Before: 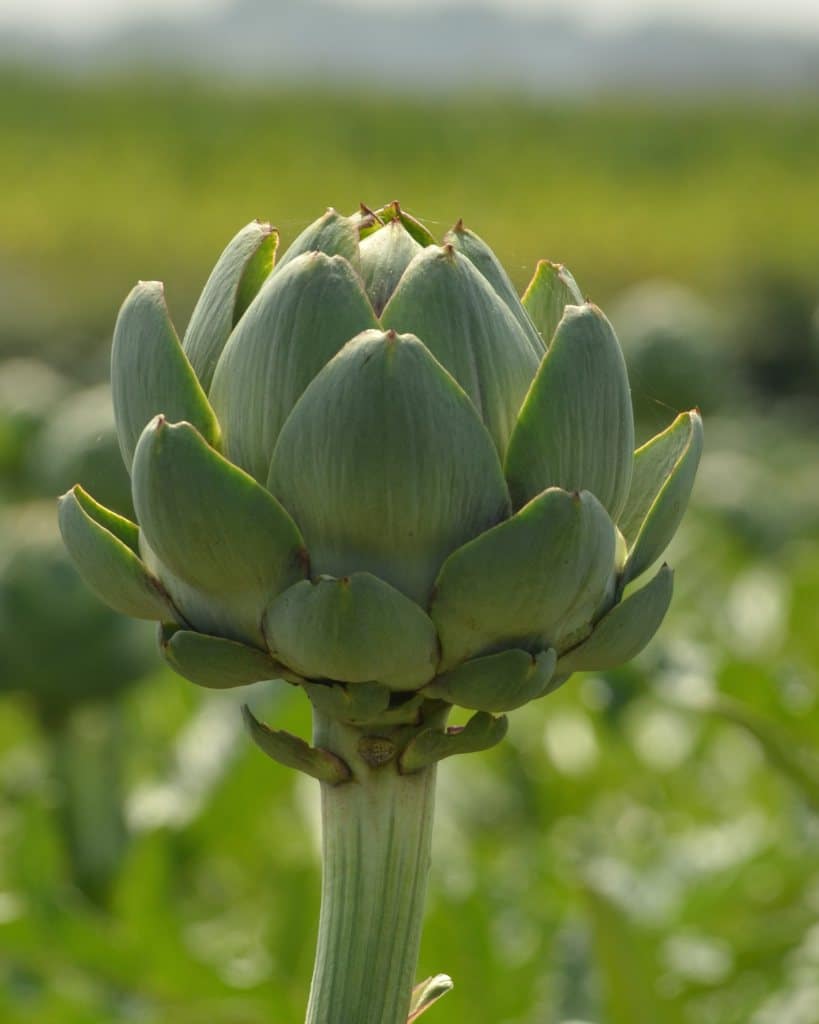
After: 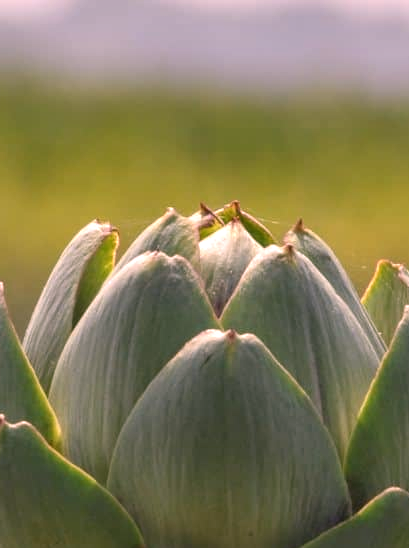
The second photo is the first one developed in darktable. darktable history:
white balance: red 1.188, blue 1.11
shadows and highlights: shadows 25, highlights -25
local contrast: on, module defaults
crop: left 19.556%, right 30.401%, bottom 46.458%
